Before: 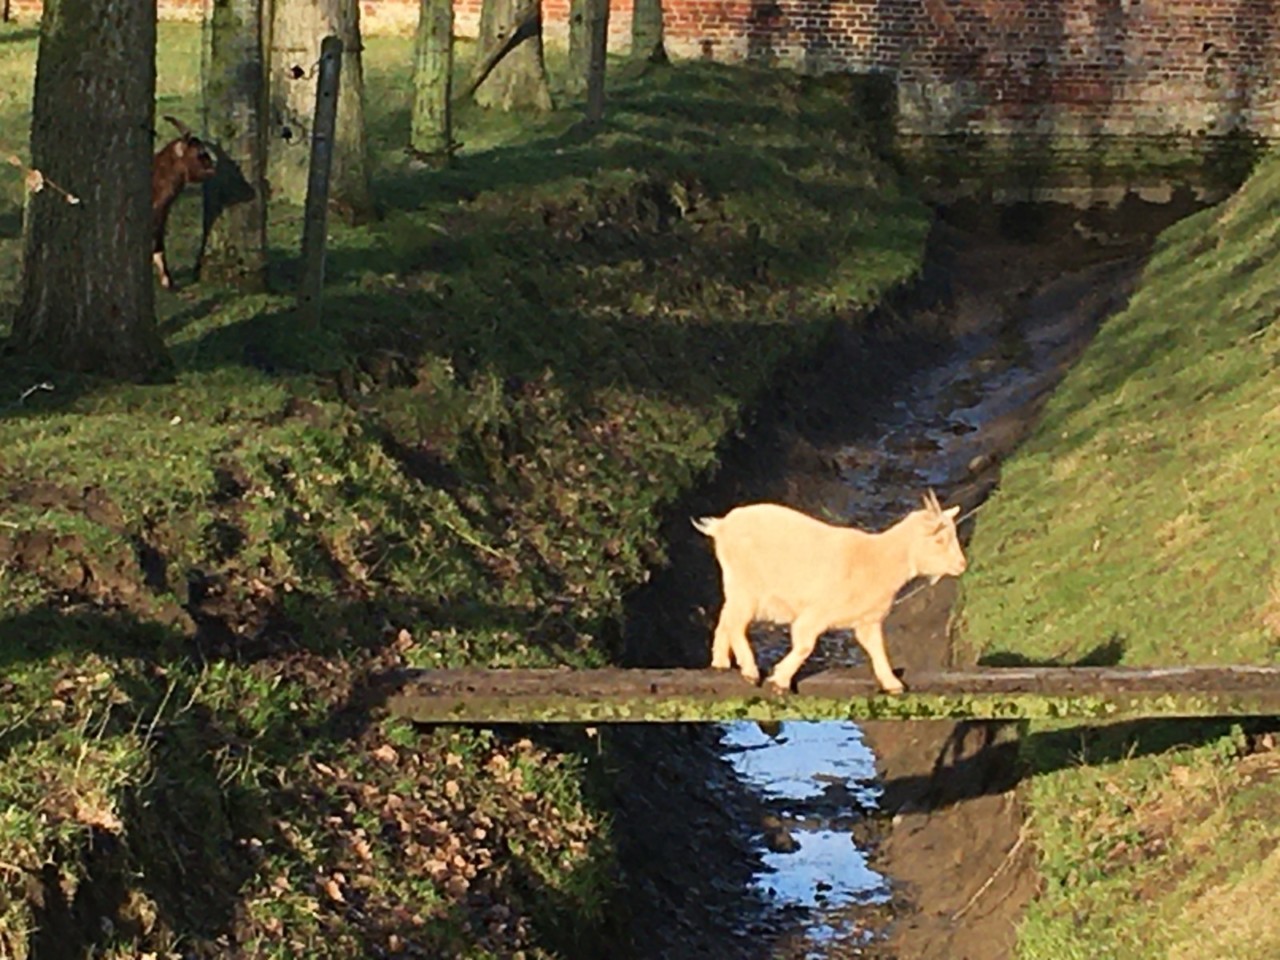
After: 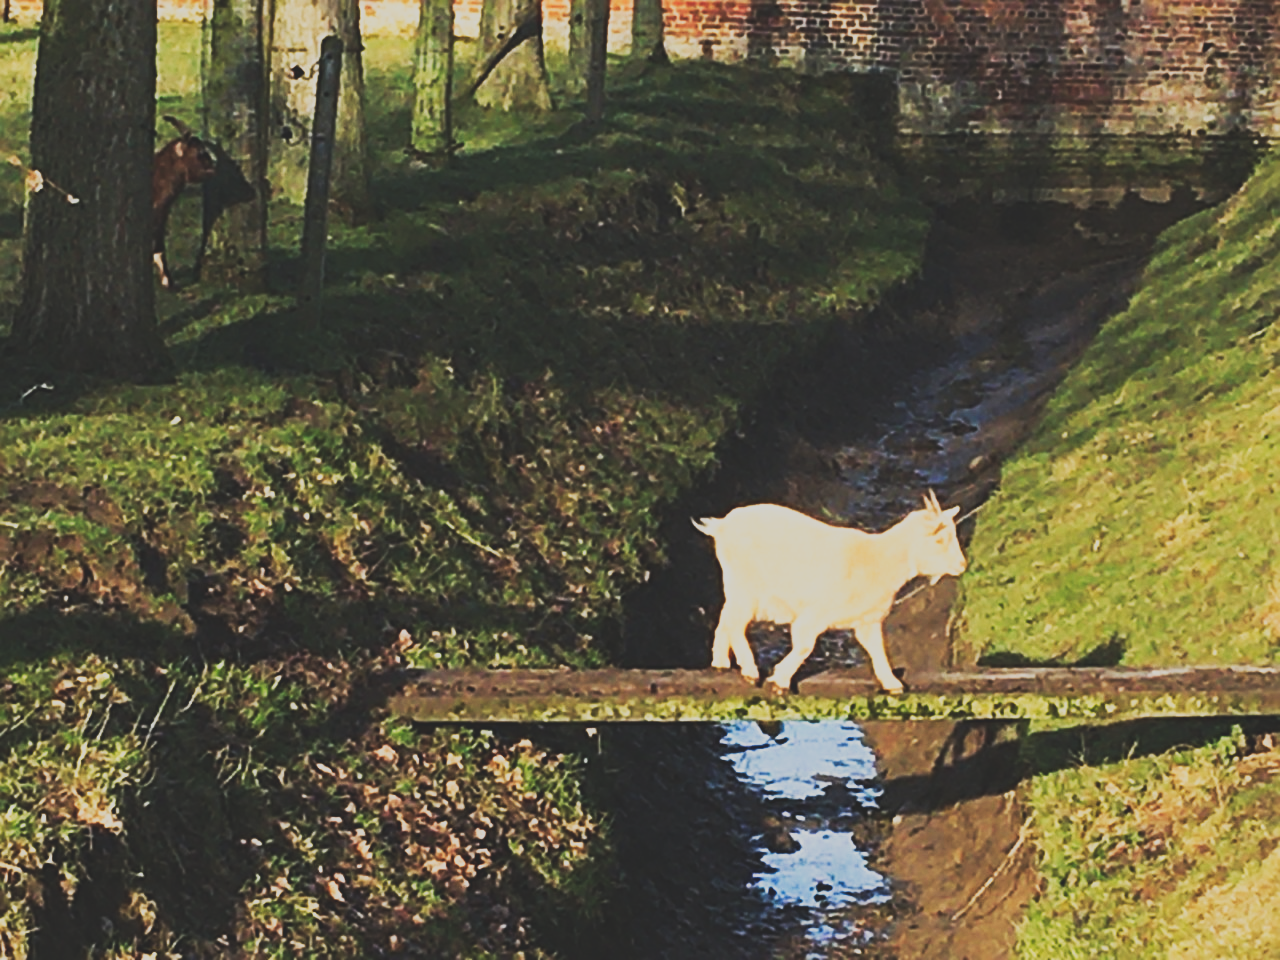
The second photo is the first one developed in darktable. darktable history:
sharpen: radius 2.217, amount 0.387, threshold 0.22
tone curve: curves: ch0 [(0, 0.148) (0.191, 0.225) (0.39, 0.373) (0.669, 0.716) (0.847, 0.818) (1, 0.839)], preserve colors none
